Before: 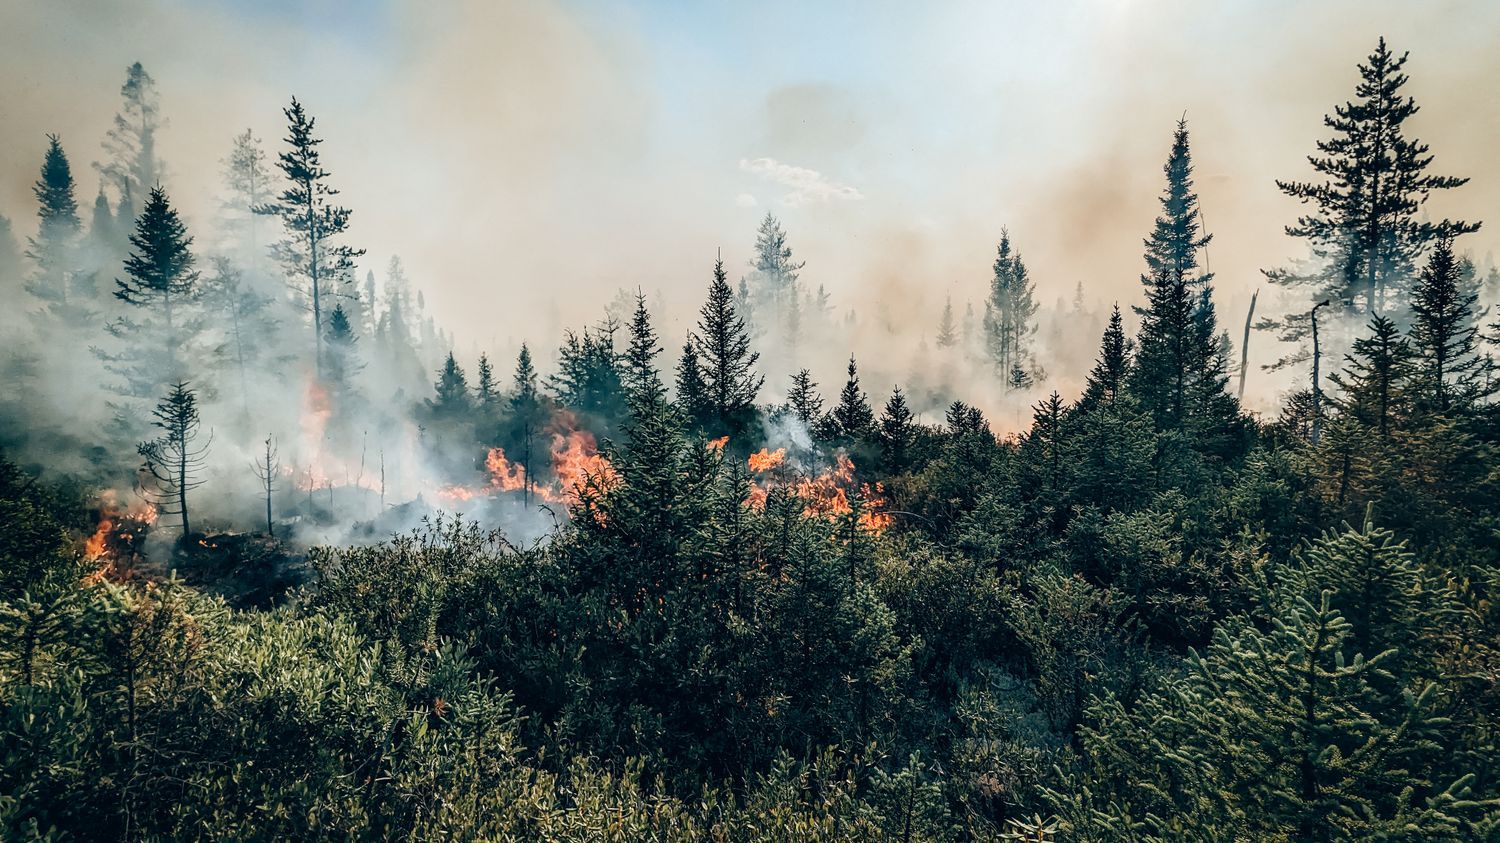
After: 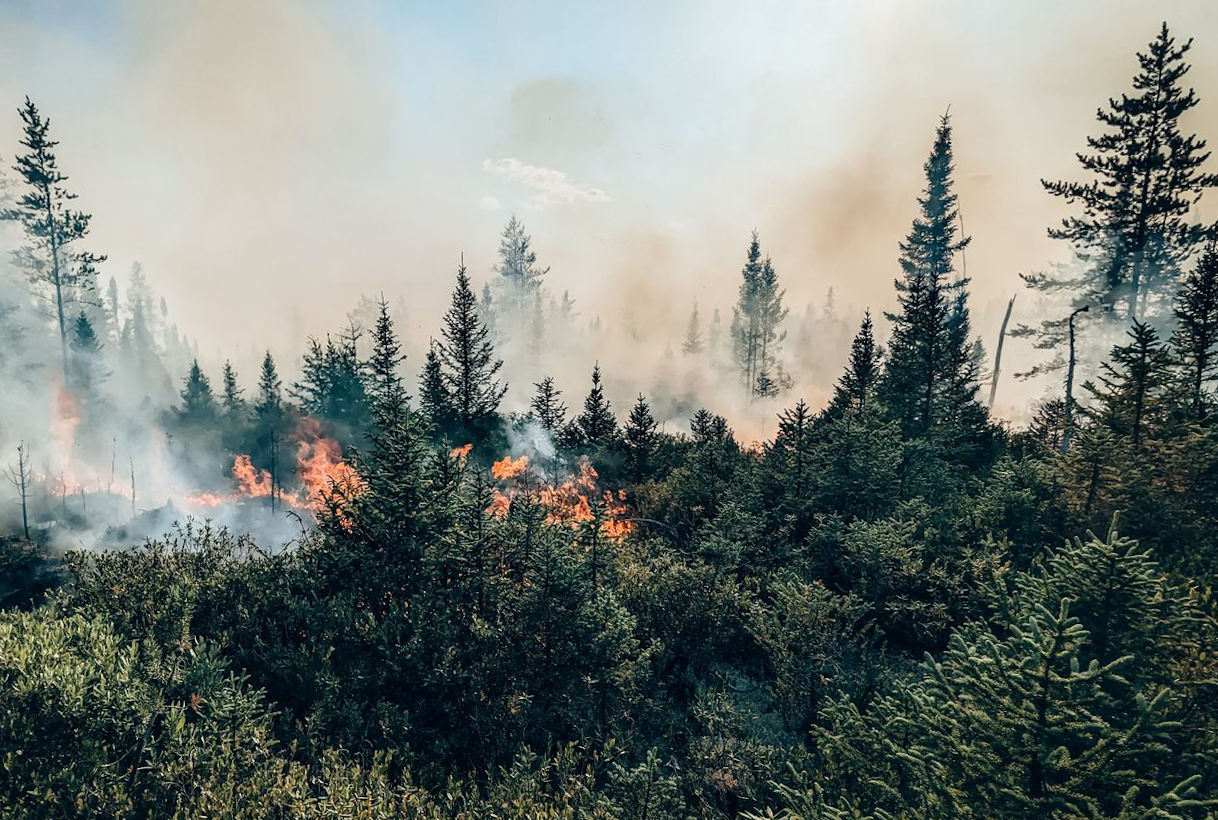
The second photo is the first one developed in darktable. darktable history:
rotate and perspective: rotation 0.074°, lens shift (vertical) 0.096, lens shift (horizontal) -0.041, crop left 0.043, crop right 0.952, crop top 0.024, crop bottom 0.979
crop and rotate: left 14.584%
